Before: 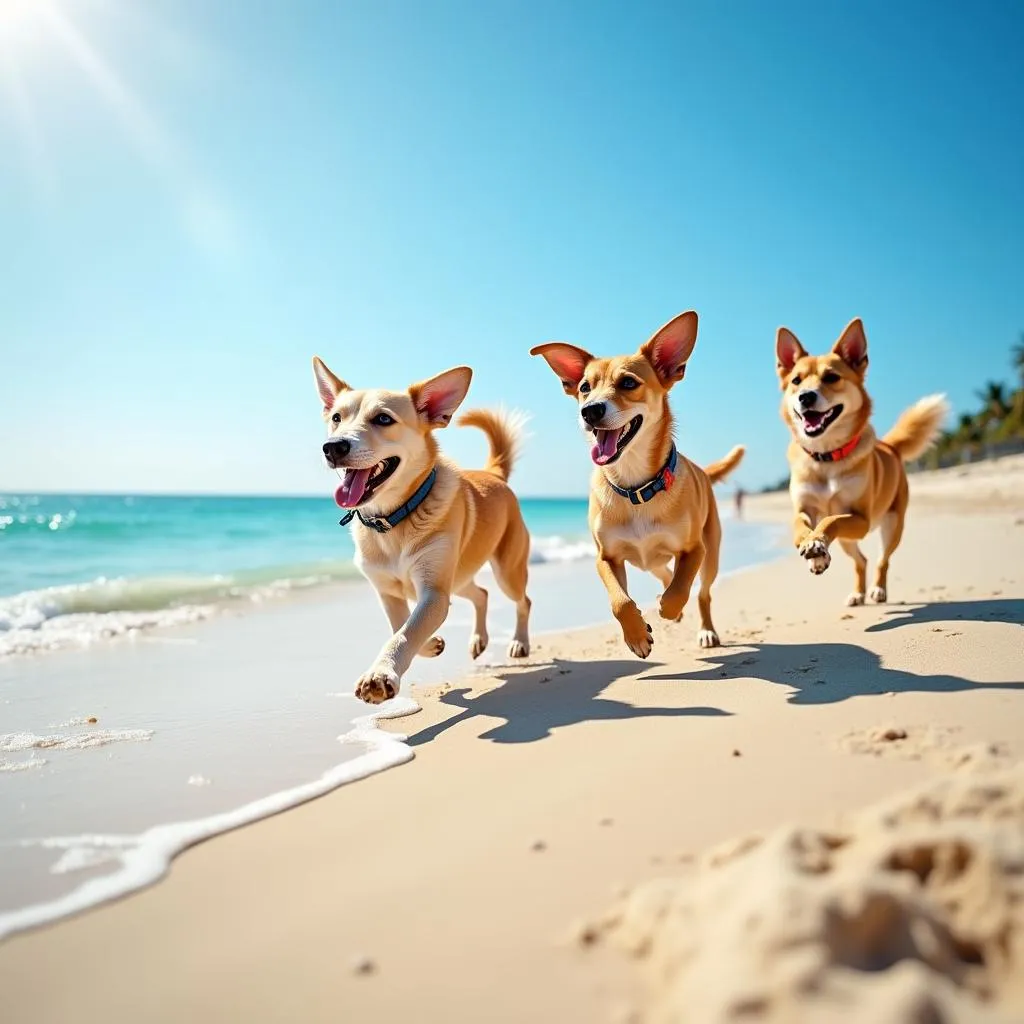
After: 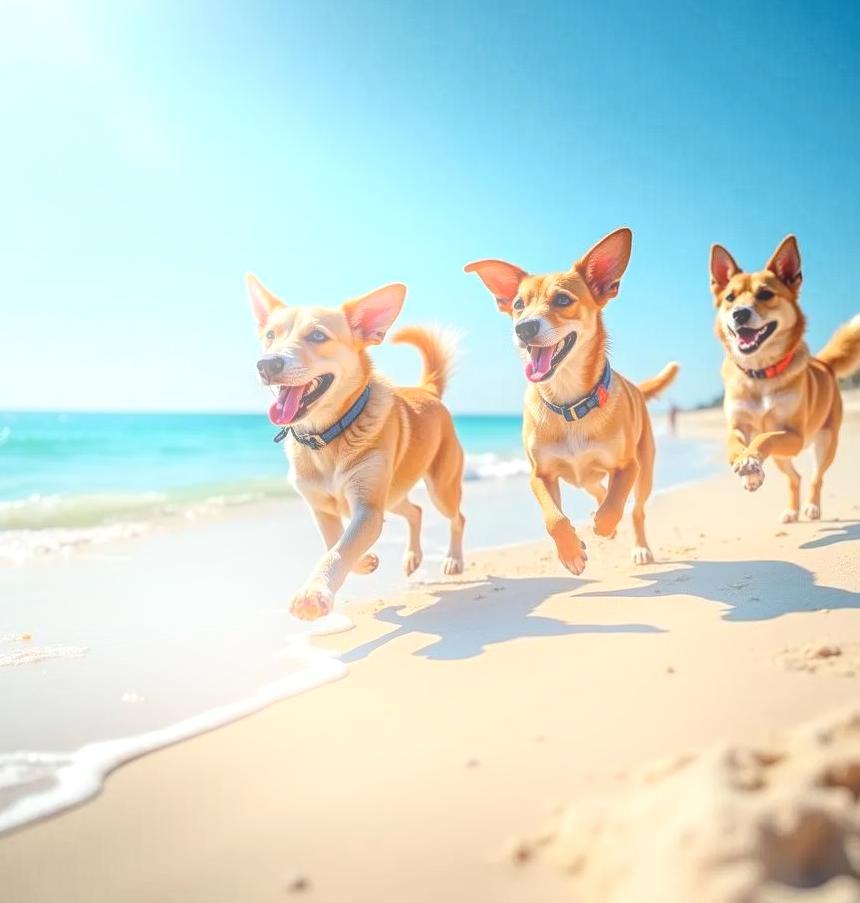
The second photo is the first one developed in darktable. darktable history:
local contrast: highlights 74%, shadows 55%, detail 176%, midtone range 0.207
crop: left 6.446%, top 8.188%, right 9.538%, bottom 3.548%
bloom: size 16%, threshold 98%, strength 20%
